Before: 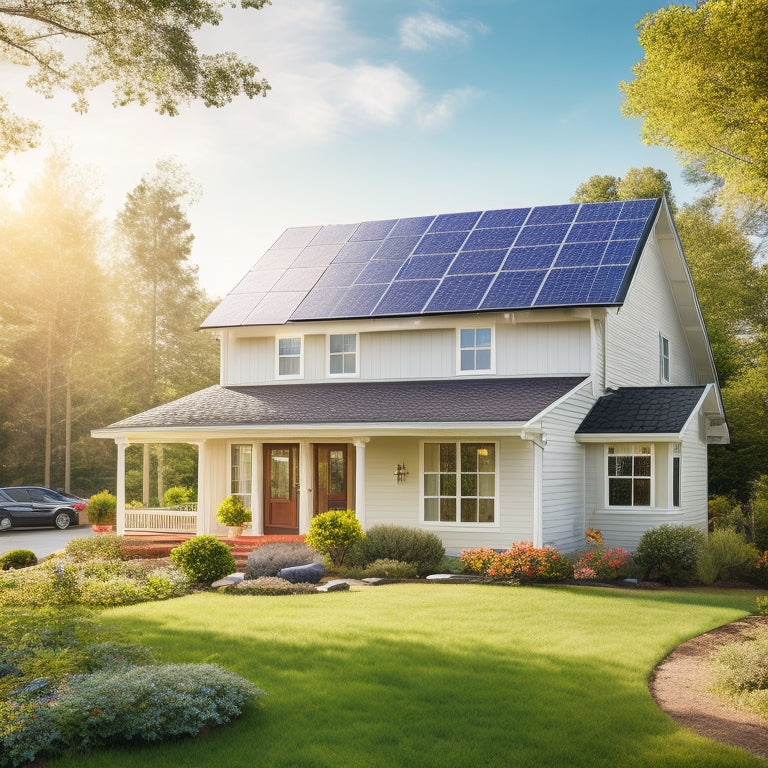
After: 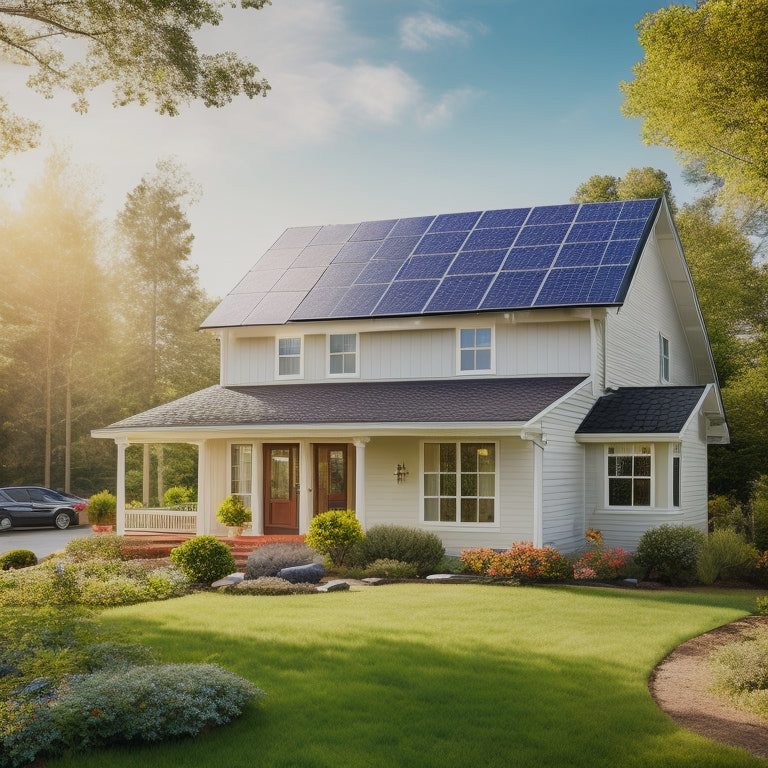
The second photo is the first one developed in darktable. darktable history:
exposure: exposure -0.492 EV, compensate highlight preservation false
